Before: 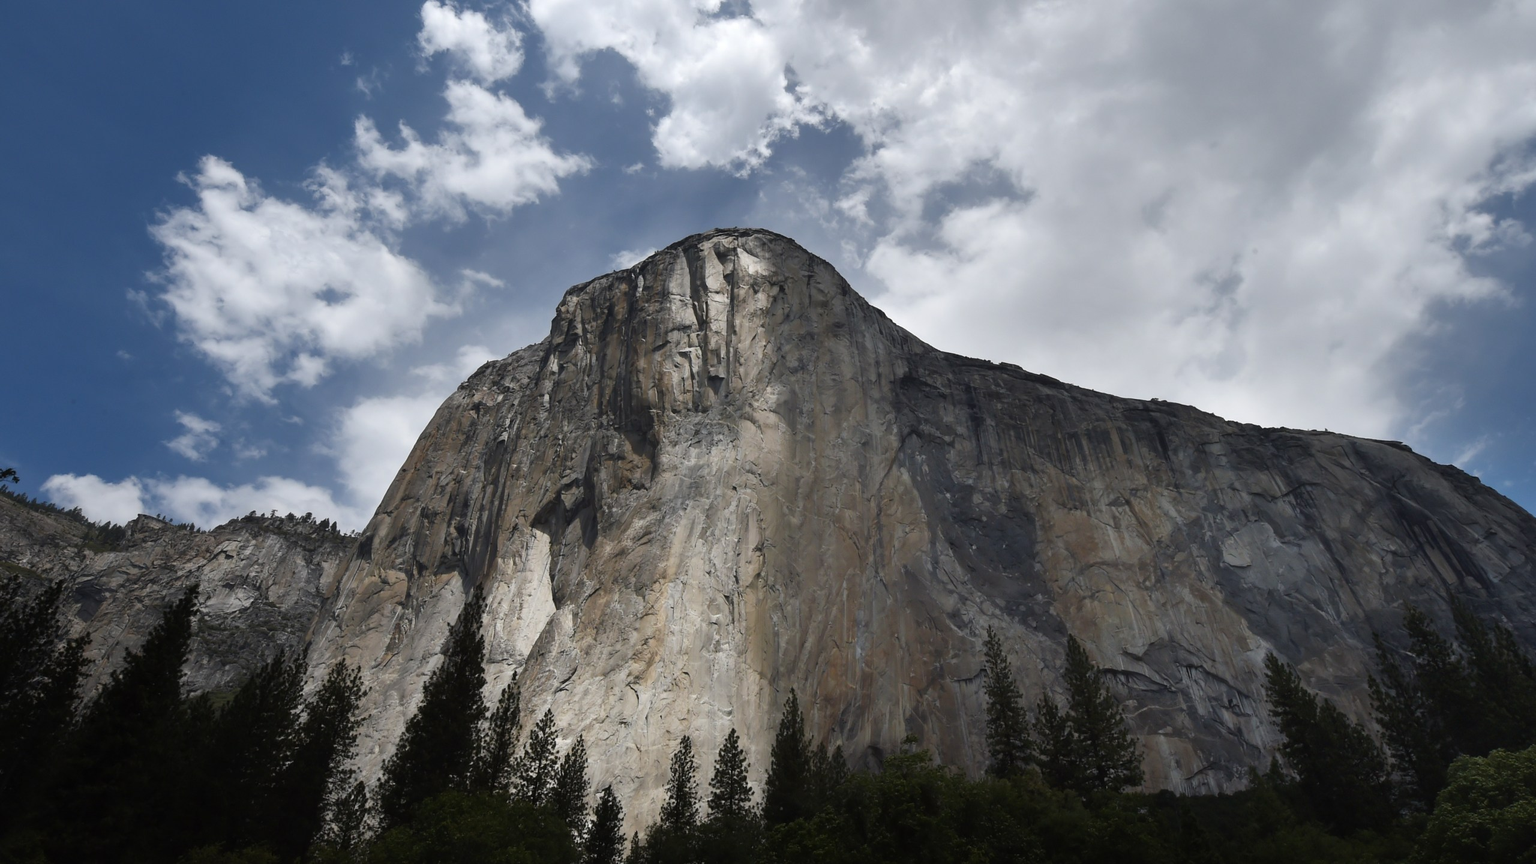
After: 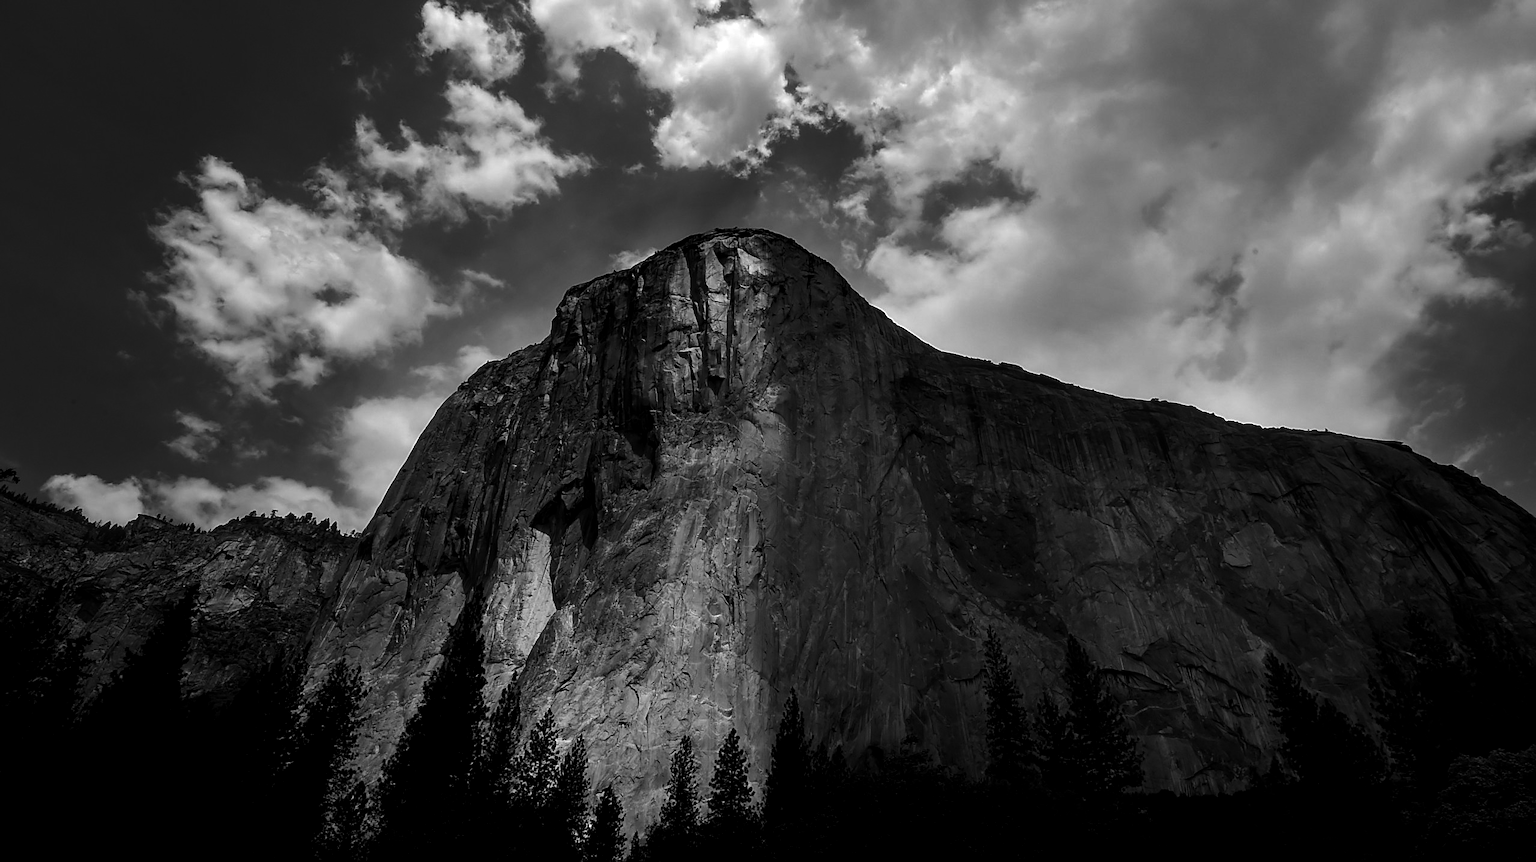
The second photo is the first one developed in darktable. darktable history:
color zones: curves: ch1 [(0, -0.394) (0.143, -0.394) (0.286, -0.394) (0.429, -0.392) (0.571, -0.391) (0.714, -0.391) (0.857, -0.391) (1, -0.394)]
crop: bottom 0.071%
sharpen: on, module defaults
contrast brightness saturation: brightness -0.52
local contrast: on, module defaults
